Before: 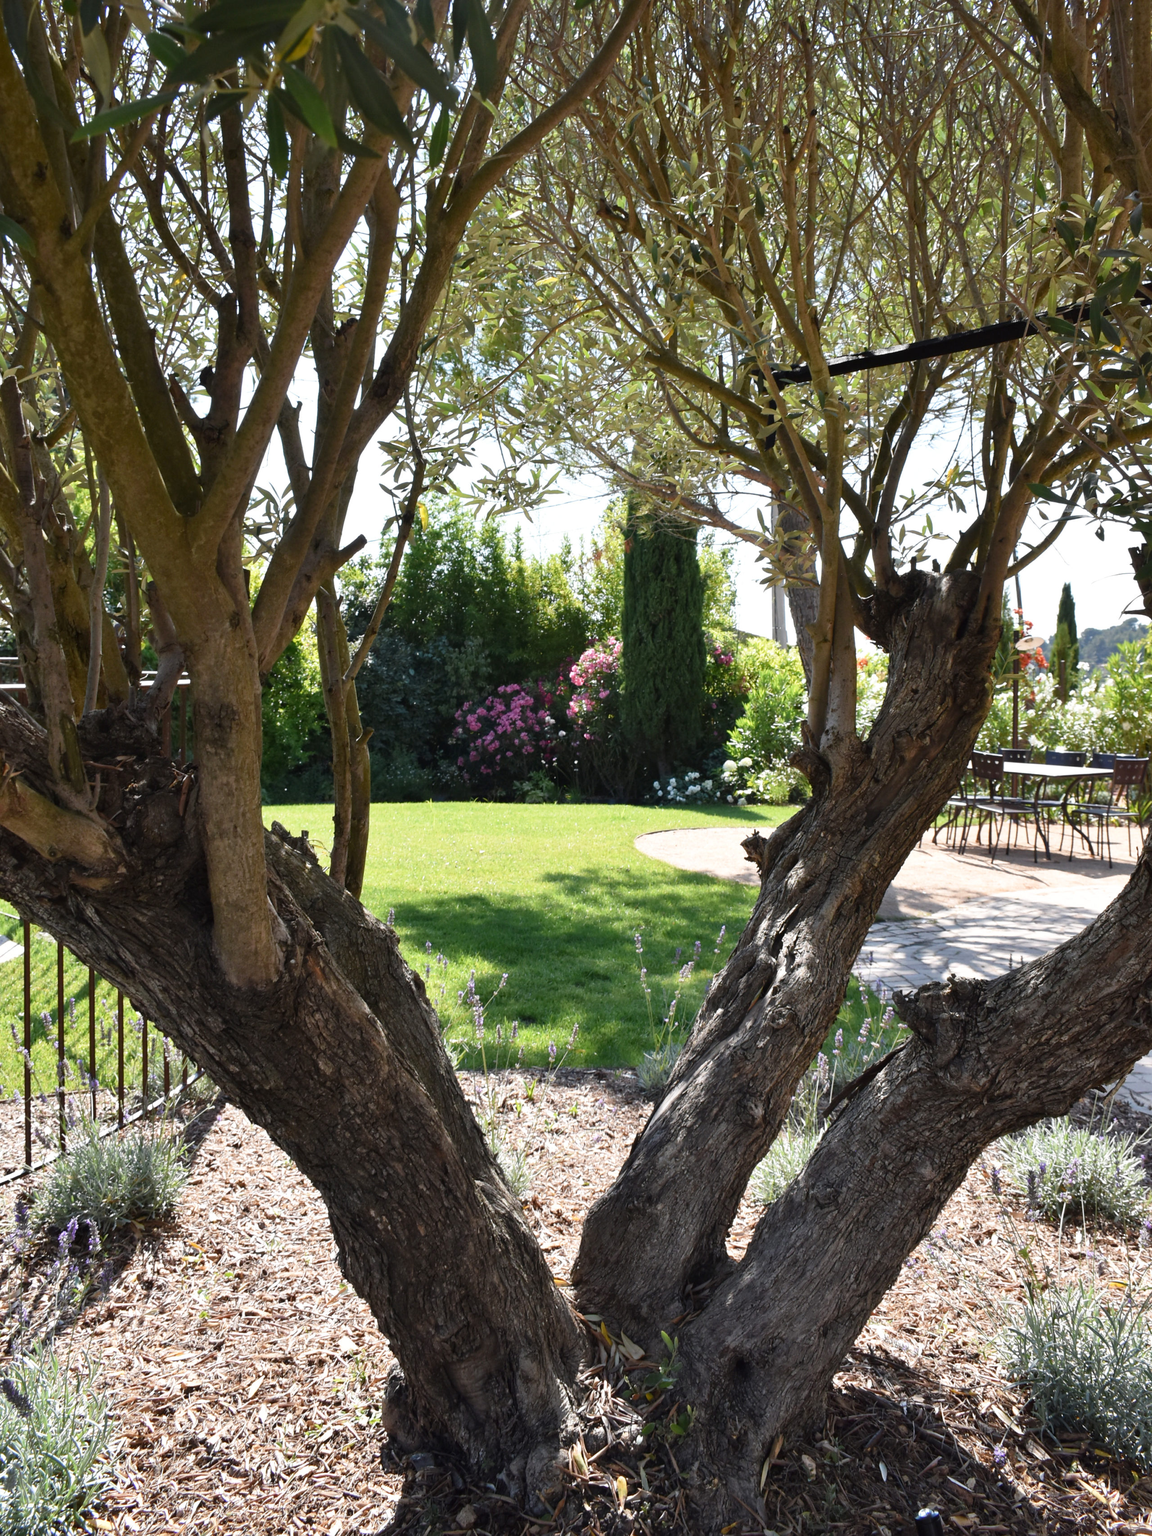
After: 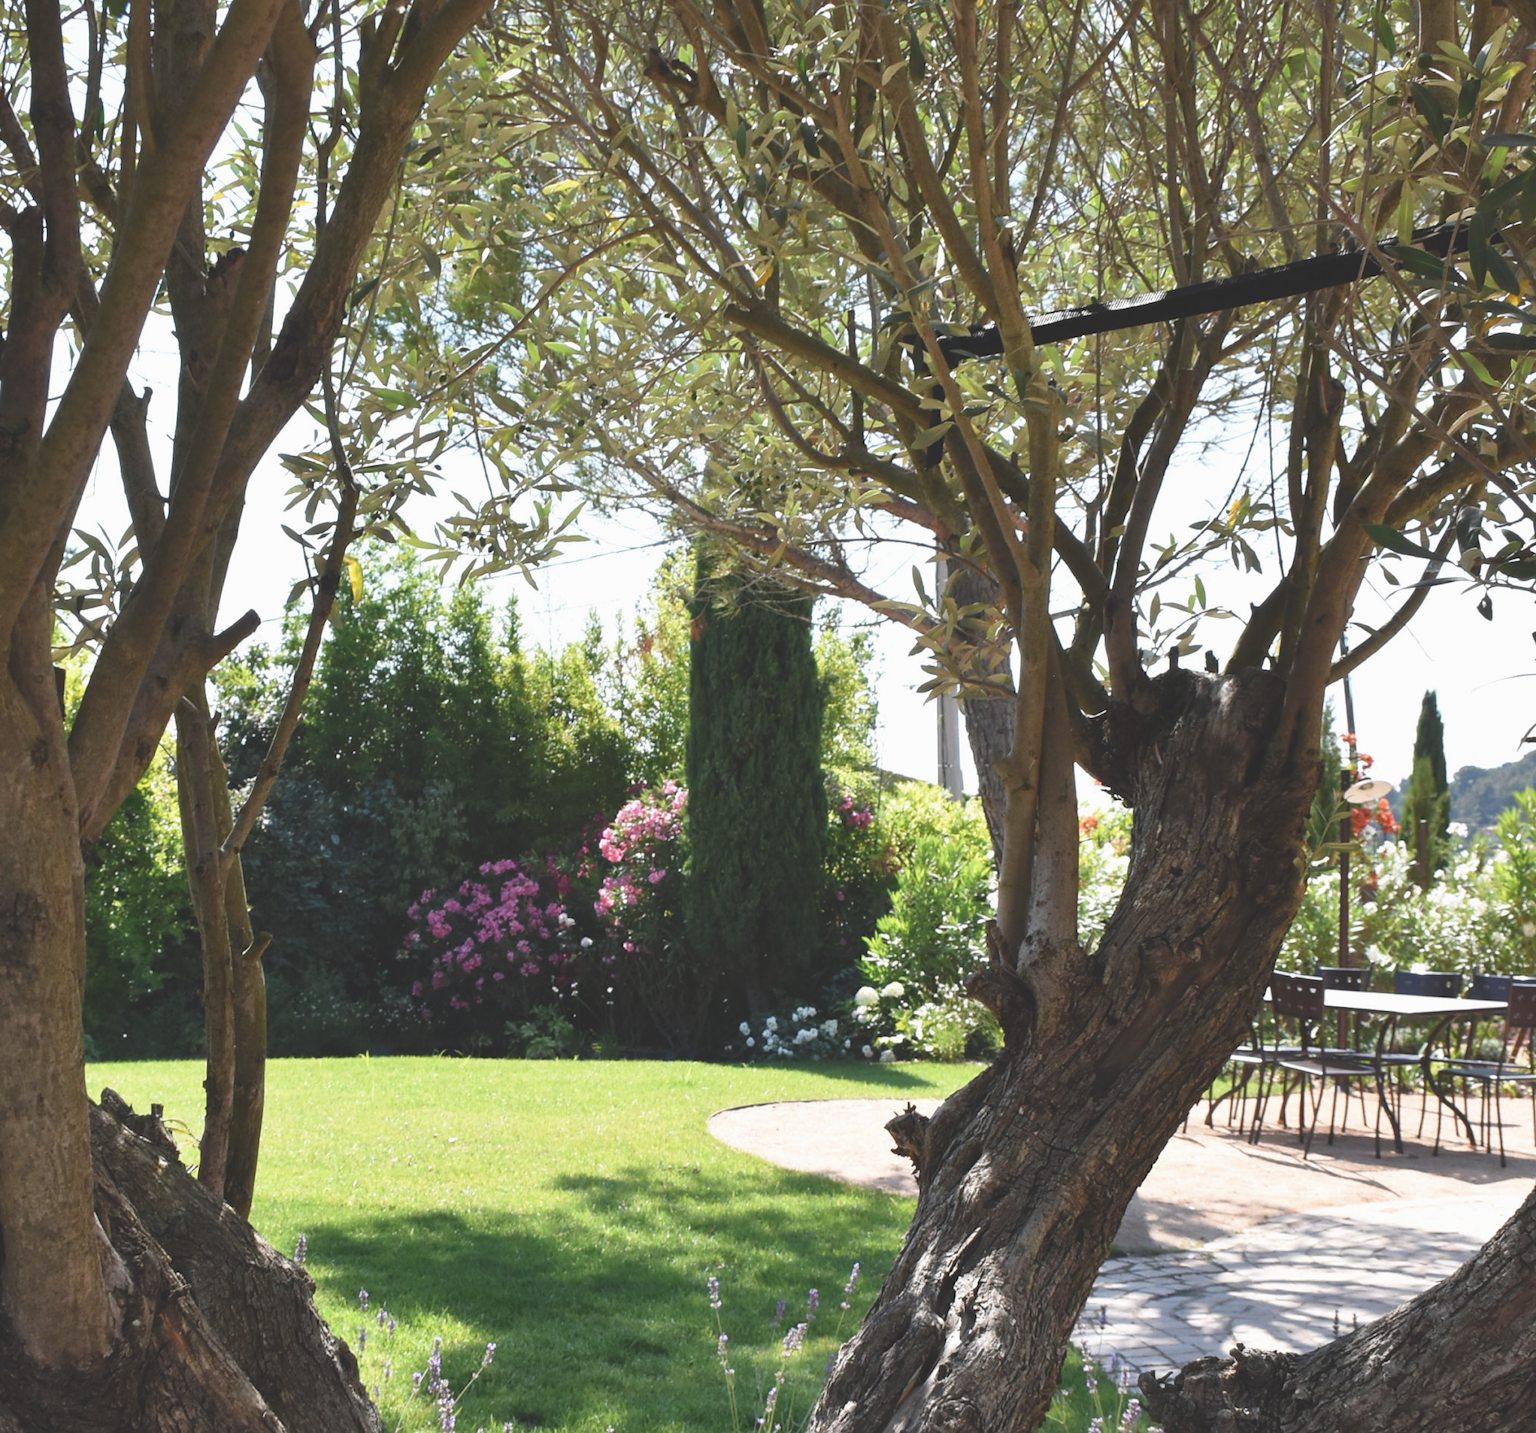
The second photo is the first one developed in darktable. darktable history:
exposure: black level correction -0.022, exposure -0.039 EV, compensate exposure bias true, compensate highlight preservation false
crop: left 18.338%, top 11.067%, right 1.838%, bottom 33.05%
